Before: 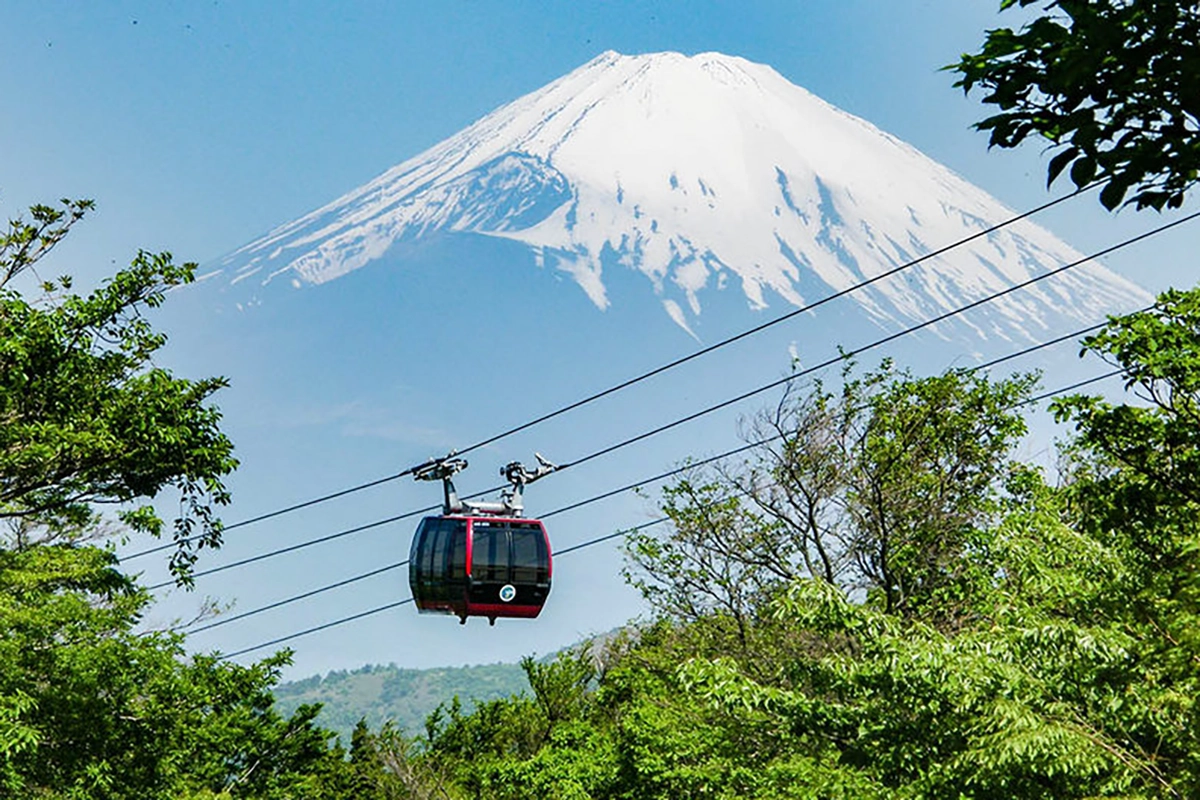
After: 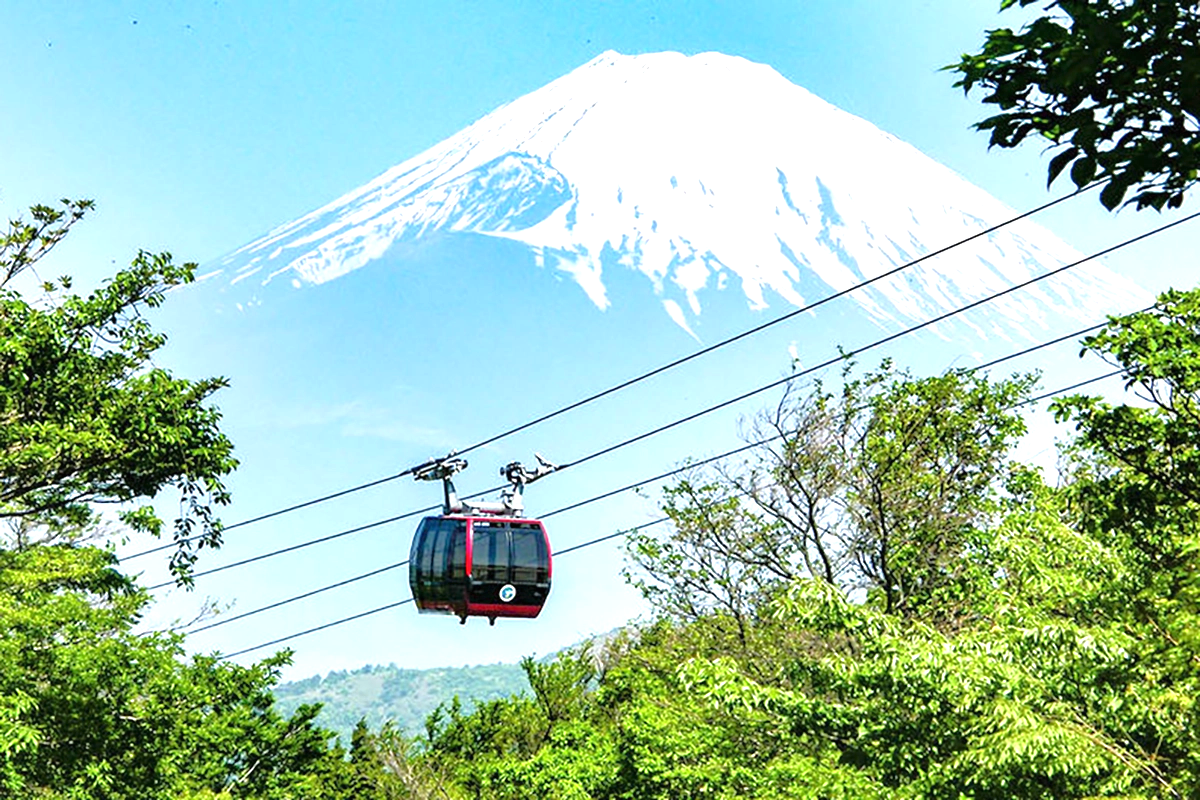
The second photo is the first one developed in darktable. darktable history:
tone equalizer: -8 EV 0.001 EV, -7 EV -0.004 EV, -6 EV 0.009 EV, -5 EV 0.032 EV, -4 EV 0.276 EV, -3 EV 0.644 EV, -2 EV 0.584 EV, -1 EV 0.187 EV, +0 EV 0.024 EV
exposure: black level correction 0, exposure 0.9 EV, compensate highlight preservation false
